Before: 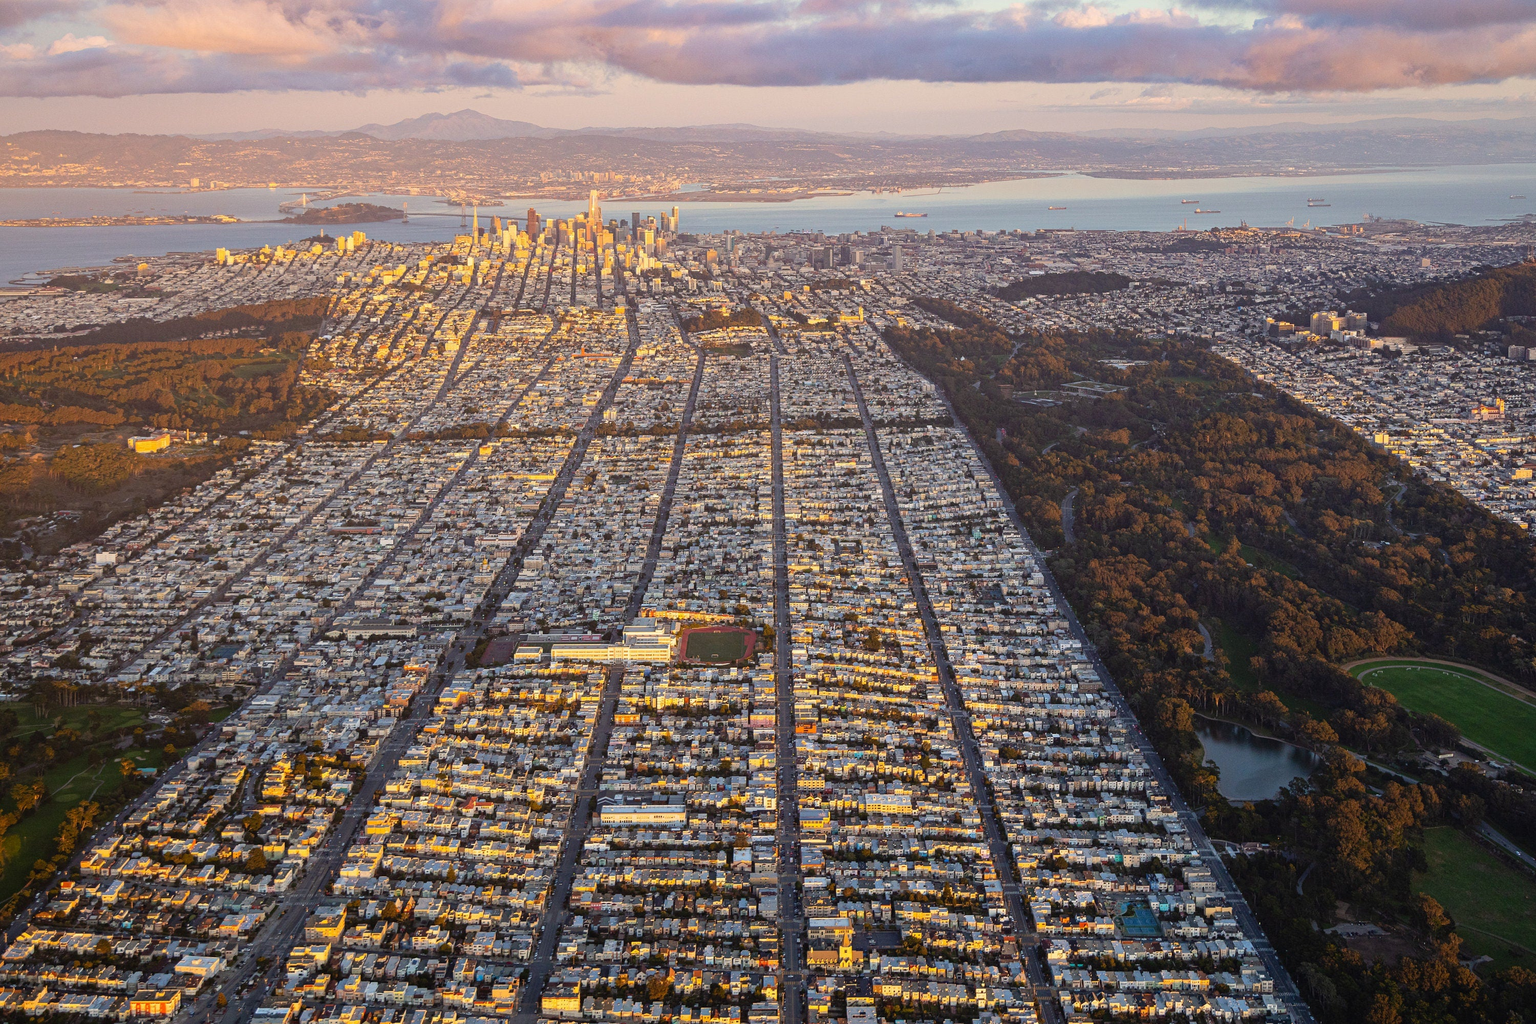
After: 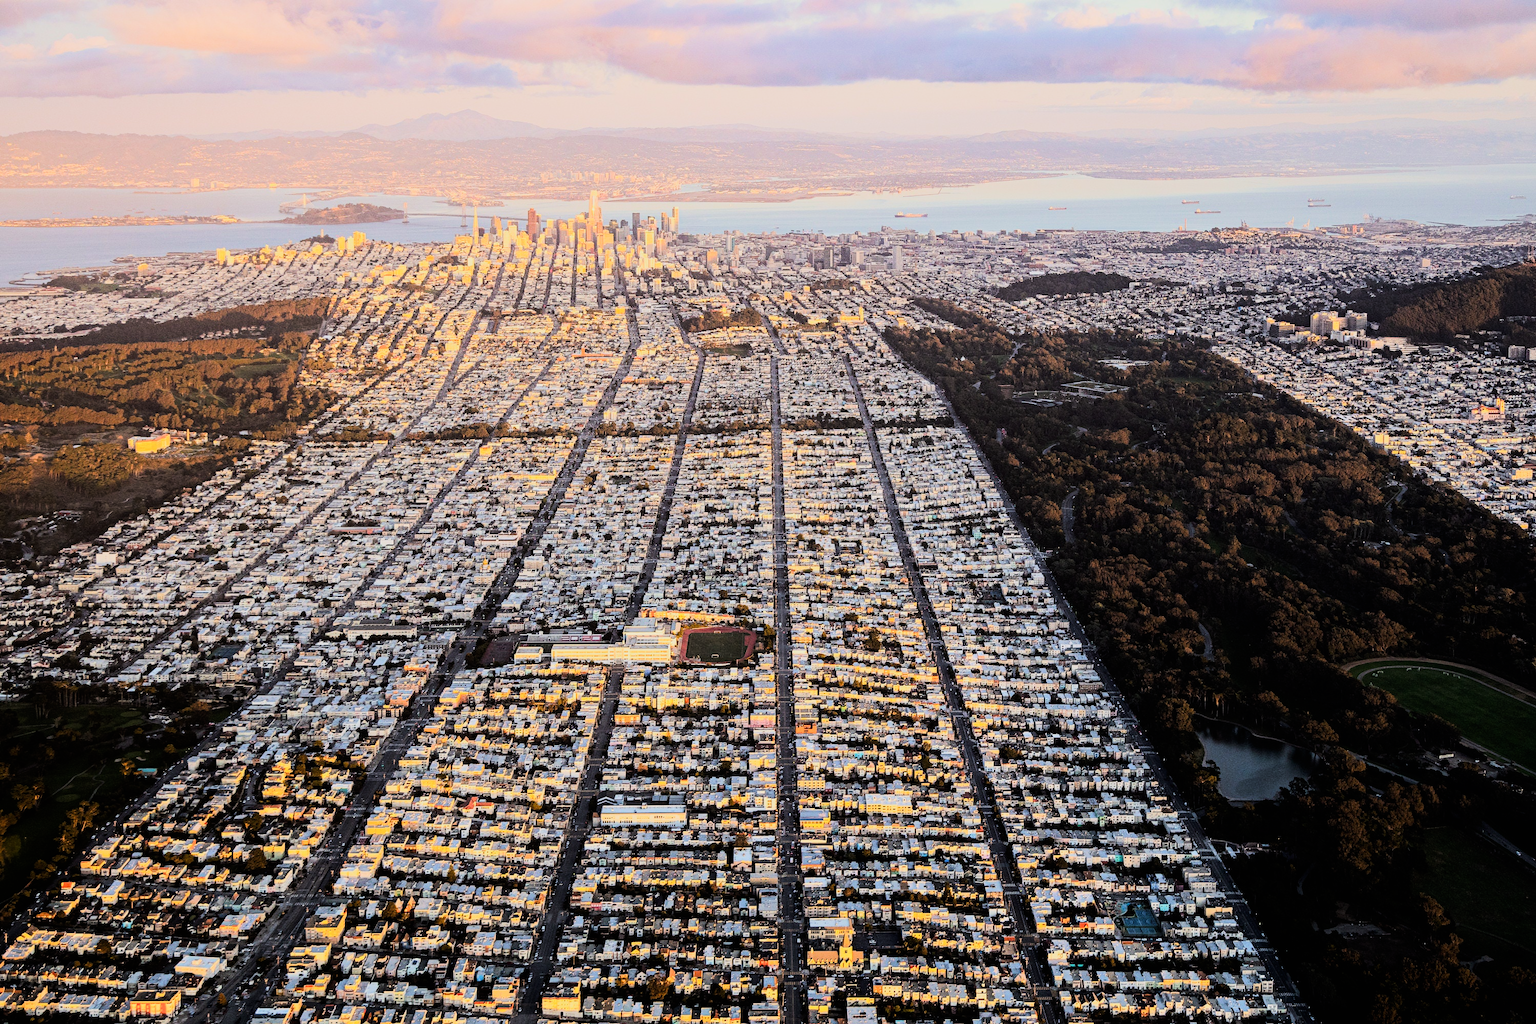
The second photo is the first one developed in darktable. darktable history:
tone equalizer: -8 EV -0.779 EV, -7 EV -0.666 EV, -6 EV -0.561 EV, -5 EV -0.381 EV, -3 EV 0.399 EV, -2 EV 0.6 EV, -1 EV 0.698 EV, +0 EV 0.75 EV, edges refinement/feathering 500, mask exposure compensation -1.57 EV, preserve details guided filter
tone curve: curves: ch0 [(0, 0.003) (0.044, 0.032) (0.12, 0.089) (0.197, 0.168) (0.281, 0.273) (0.468, 0.548) (0.588, 0.71) (0.701, 0.815) (0.86, 0.922) (1, 0.982)]; ch1 [(0, 0) (0.247, 0.215) (0.433, 0.382) (0.466, 0.426) (0.493, 0.481) (0.501, 0.5) (0.517, 0.524) (0.557, 0.582) (0.598, 0.651) (0.671, 0.735) (0.796, 0.85) (1, 1)]; ch2 [(0, 0) (0.249, 0.216) (0.357, 0.317) (0.448, 0.432) (0.478, 0.492) (0.498, 0.499) (0.517, 0.53) (0.537, 0.57) (0.569, 0.623) (0.61, 0.663) (0.706, 0.75) (0.808, 0.809) (0.991, 0.968)], color space Lab, linked channels, preserve colors none
filmic rgb: black relative exposure -6.2 EV, white relative exposure 6.95 EV, hardness 2.24
